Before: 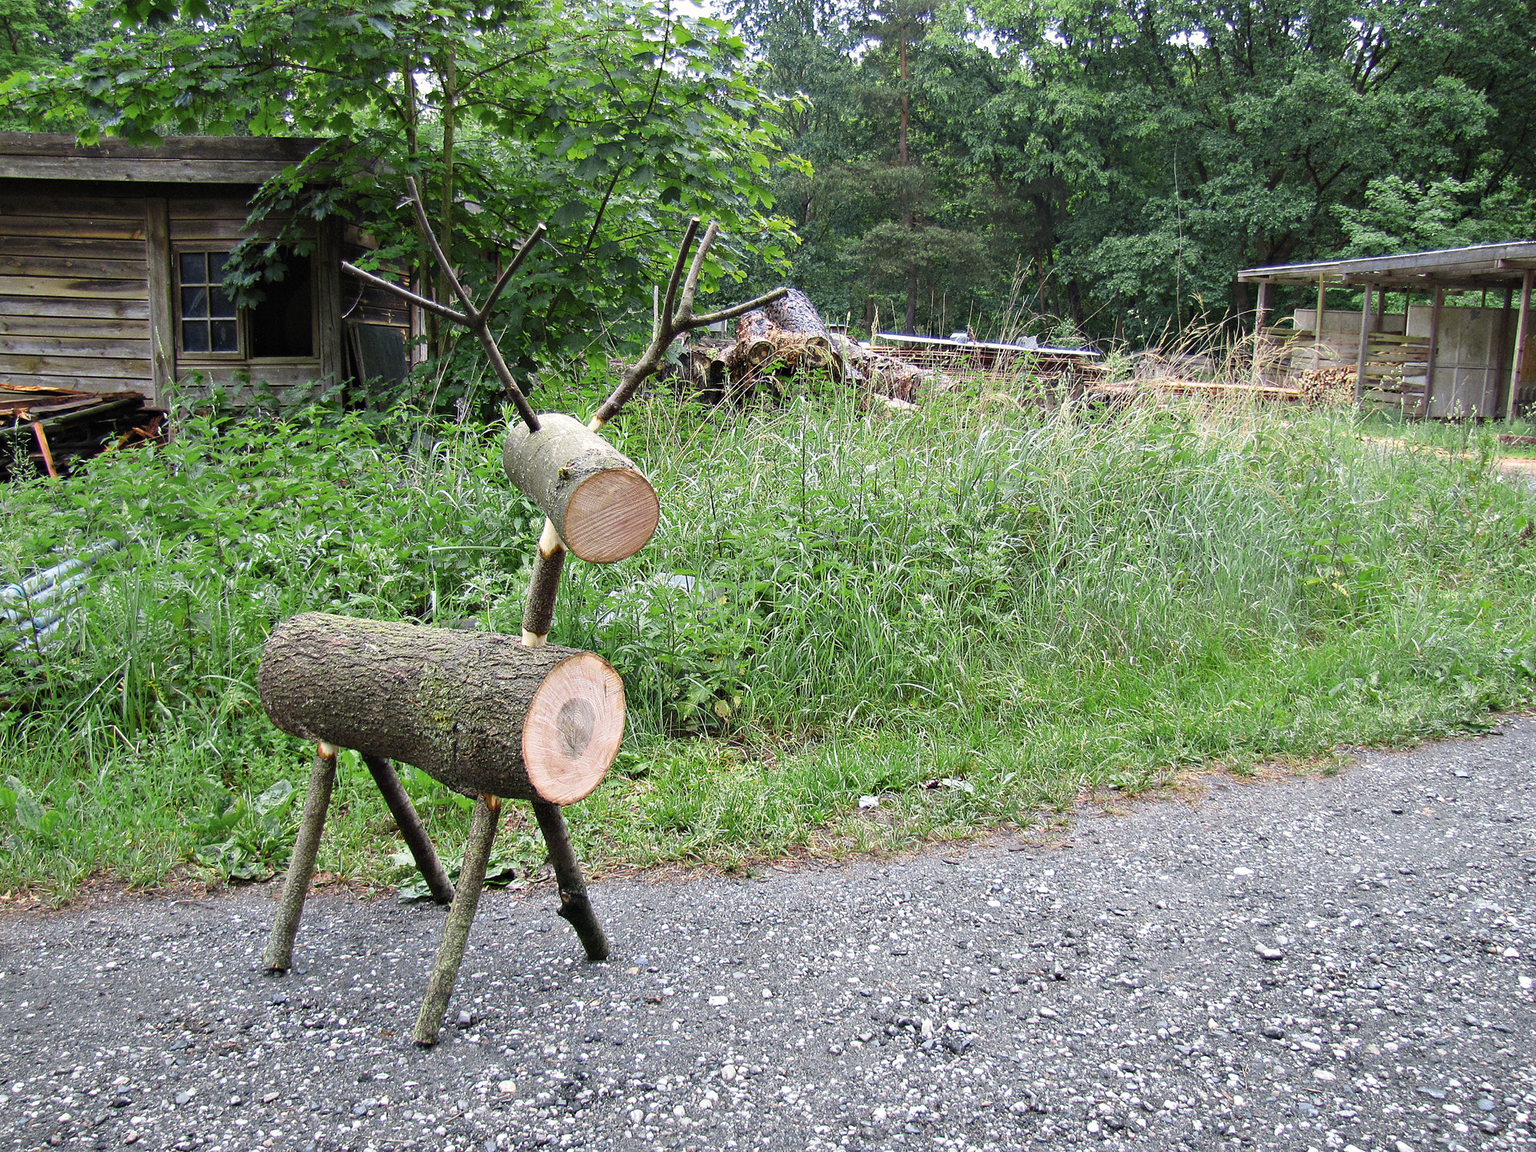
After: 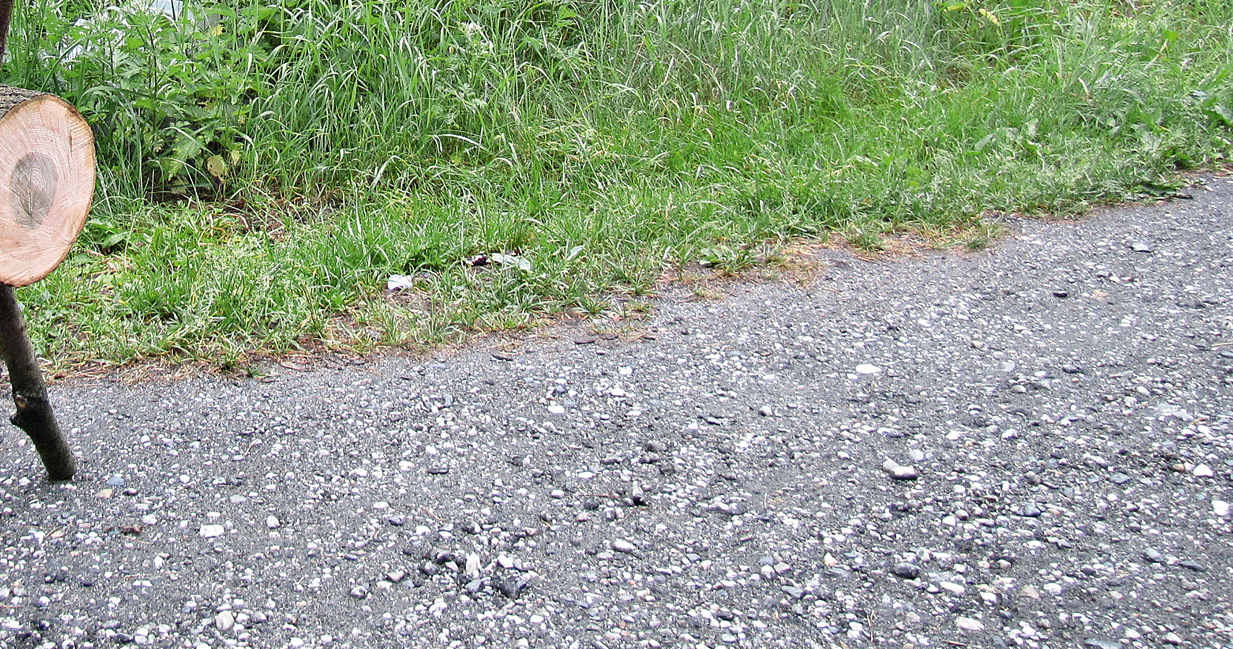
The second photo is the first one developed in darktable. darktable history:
crop and rotate: left 35.736%, top 50.017%, bottom 4.888%
tone equalizer: on, module defaults
